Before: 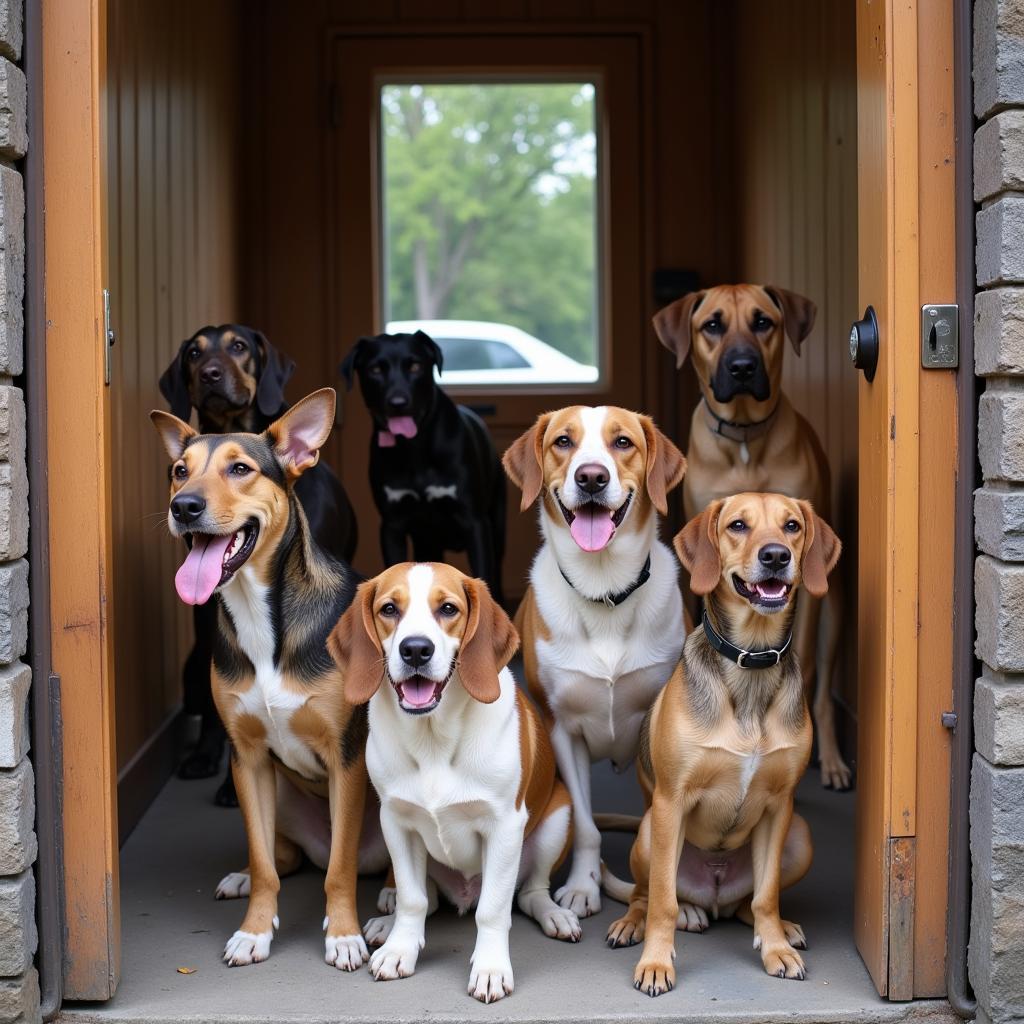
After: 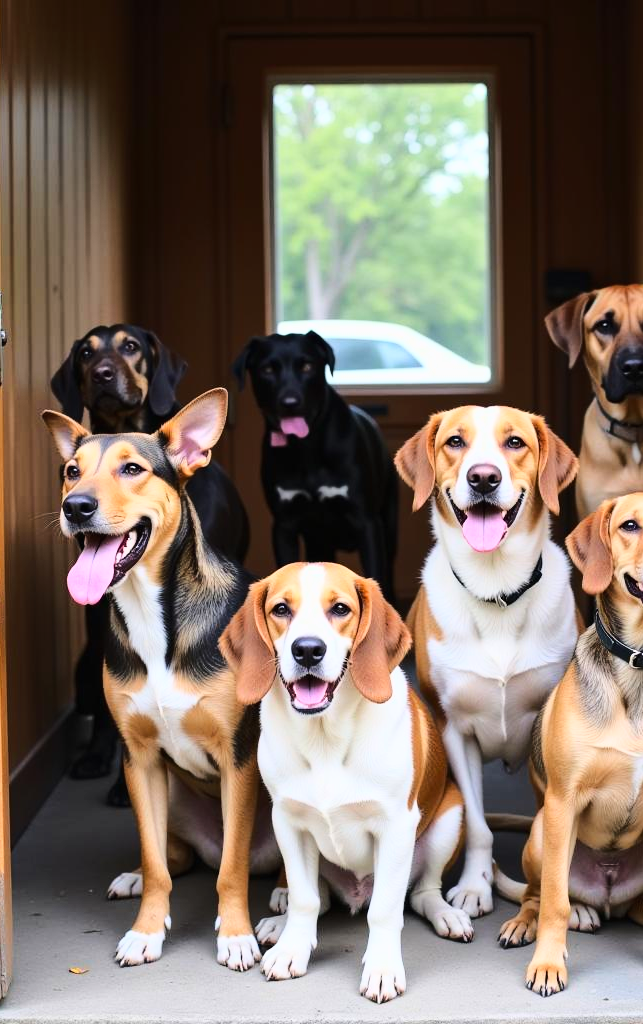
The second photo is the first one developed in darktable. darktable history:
contrast brightness saturation: contrast -0.02, brightness -0.01, saturation 0.03
crop: left 10.644%, right 26.528%
base curve: curves: ch0 [(0, 0) (0.032, 0.037) (0.105, 0.228) (0.435, 0.76) (0.856, 0.983) (1, 1)]
